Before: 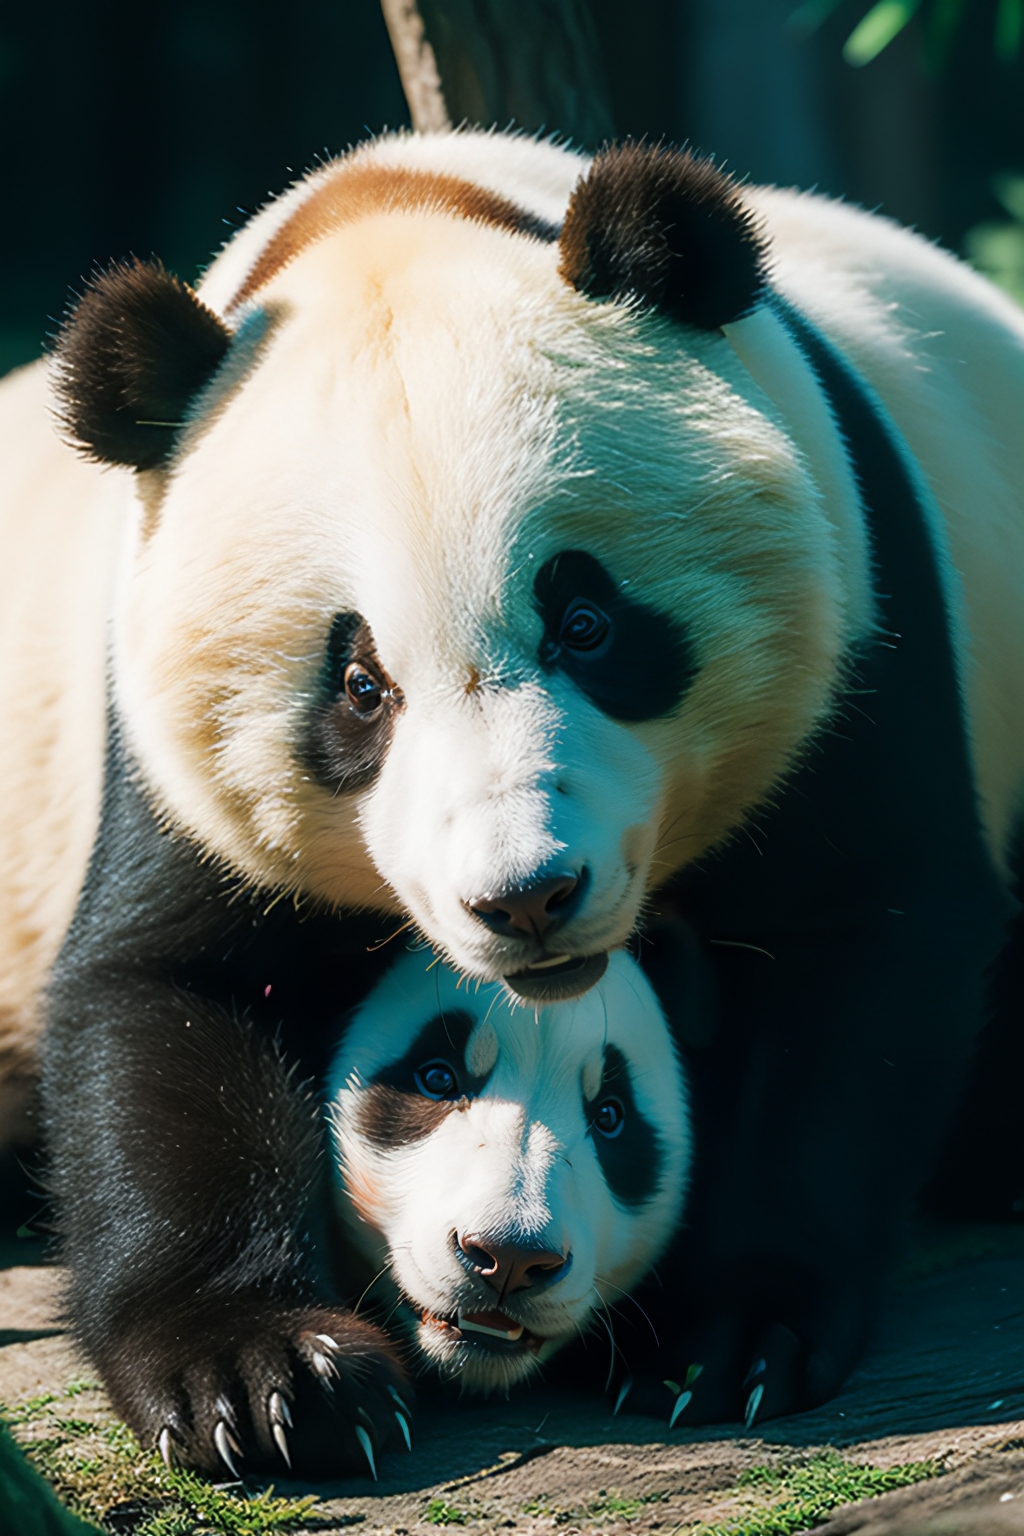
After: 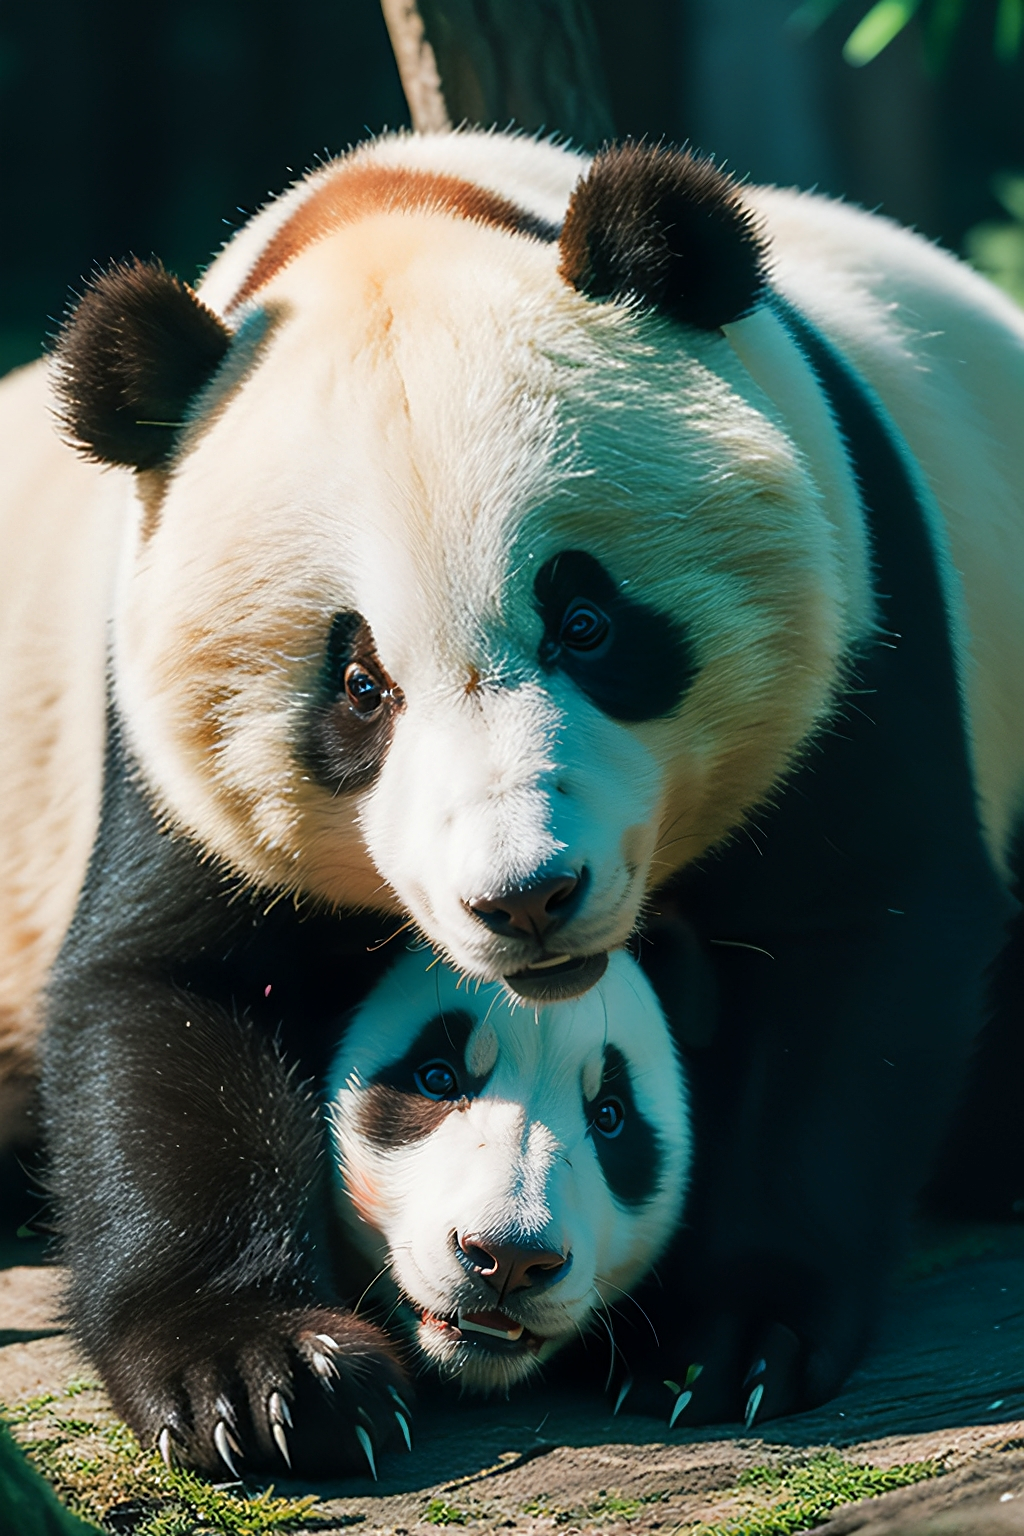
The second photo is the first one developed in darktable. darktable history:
sharpen: radius 0.982, amount 0.613
shadows and highlights: radius 116.86, shadows 41.69, highlights -61.68, soften with gaussian
color zones: curves: ch1 [(0.239, 0.552) (0.75, 0.5)]; ch2 [(0.25, 0.462) (0.749, 0.457)]
